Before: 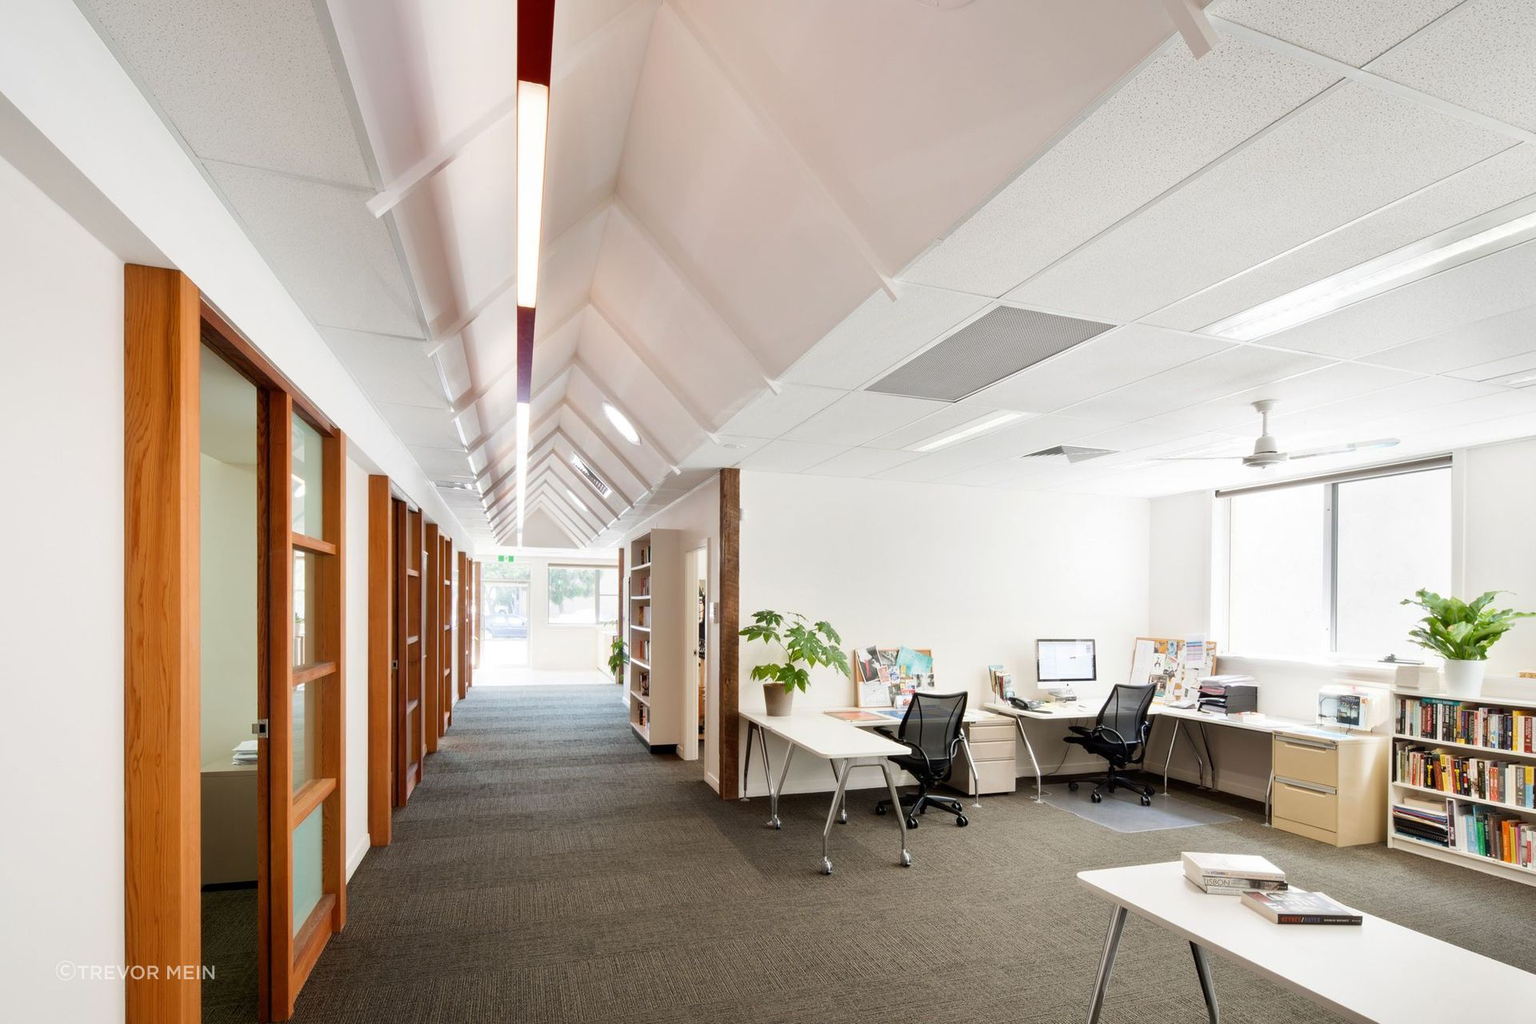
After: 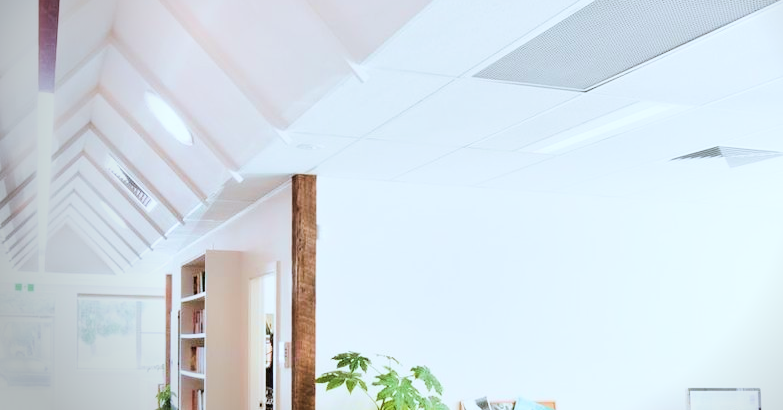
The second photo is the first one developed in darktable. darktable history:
exposure: black level correction 0, exposure 0.695 EV, compensate highlight preservation false
tone equalizer: -8 EV -0.733 EV, -7 EV -0.671 EV, -6 EV -0.638 EV, -5 EV -0.407 EV, -3 EV 0.365 EV, -2 EV 0.6 EV, -1 EV 0.691 EV, +0 EV 0.738 EV, edges refinement/feathering 500, mask exposure compensation -1.57 EV, preserve details no
crop: left 31.677%, top 32.161%, right 27.533%, bottom 35.746%
vignetting: center (0.22, -0.233), width/height ratio 1.099
filmic rgb: black relative exposure -7.65 EV, white relative exposure 4.56 EV, threshold 5.96 EV, hardness 3.61, enable highlight reconstruction true
color correction: highlights a* -3.88, highlights b* -10.77
velvia: strength 30.2%
